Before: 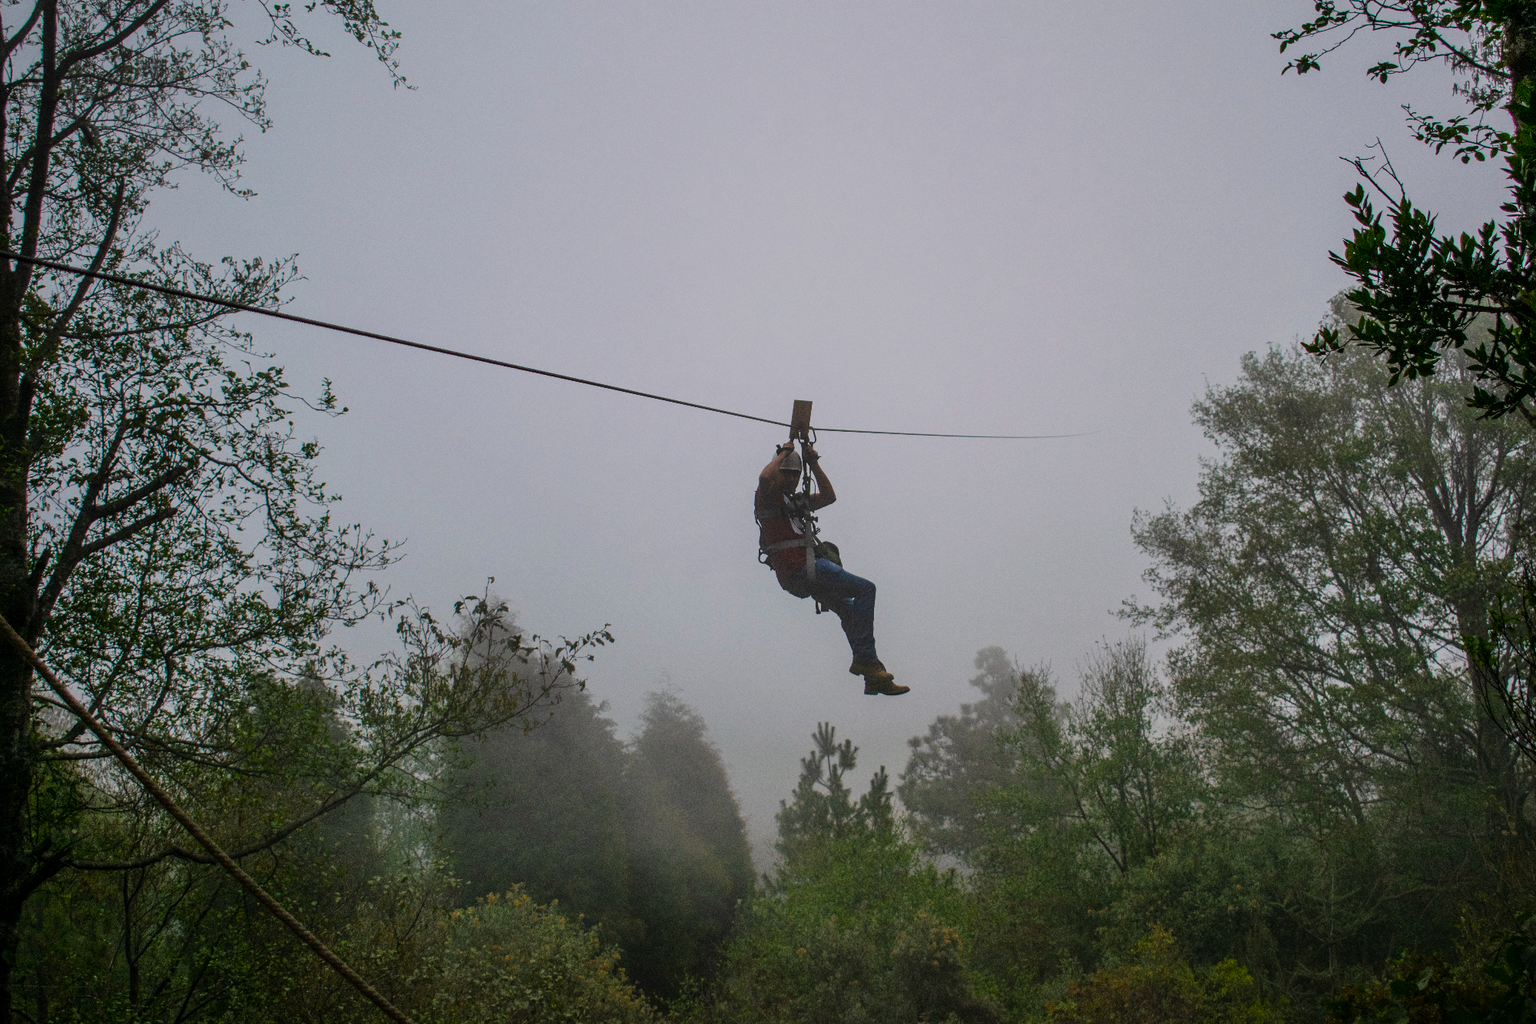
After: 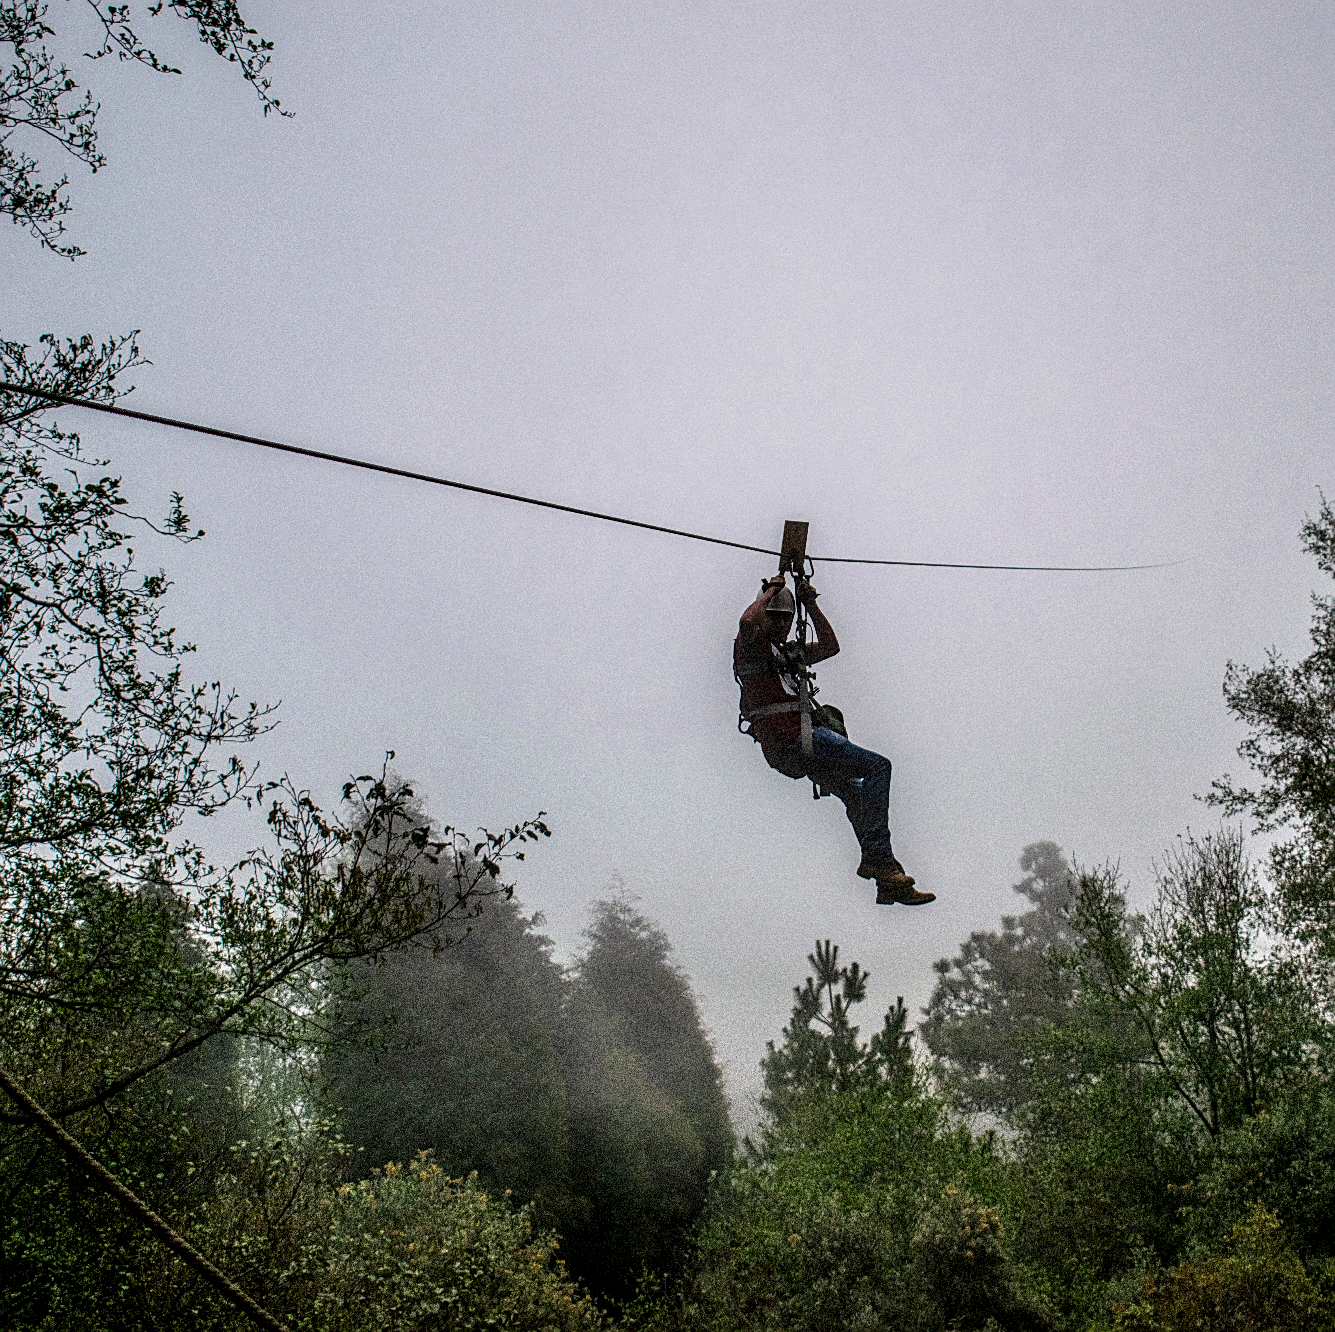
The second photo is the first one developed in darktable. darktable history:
contrast brightness saturation: contrast 0.1, brightness 0.014, saturation 0.023
sharpen: on, module defaults
levels: levels [0, 0.476, 0.951]
local contrast: highlights 22%, detail 198%
crop and rotate: left 12.457%, right 20.791%
